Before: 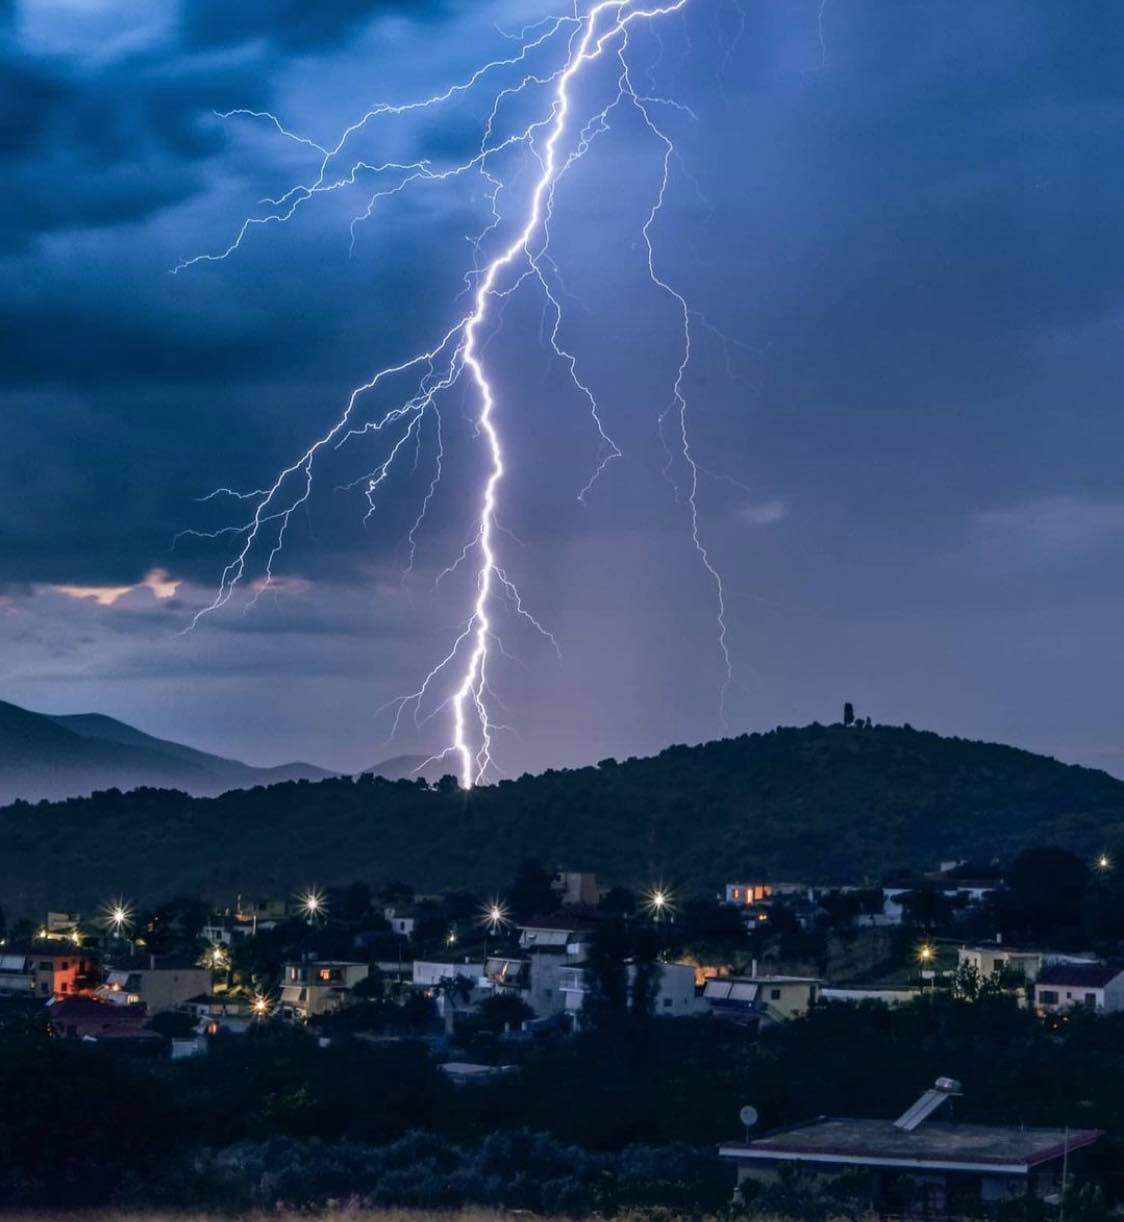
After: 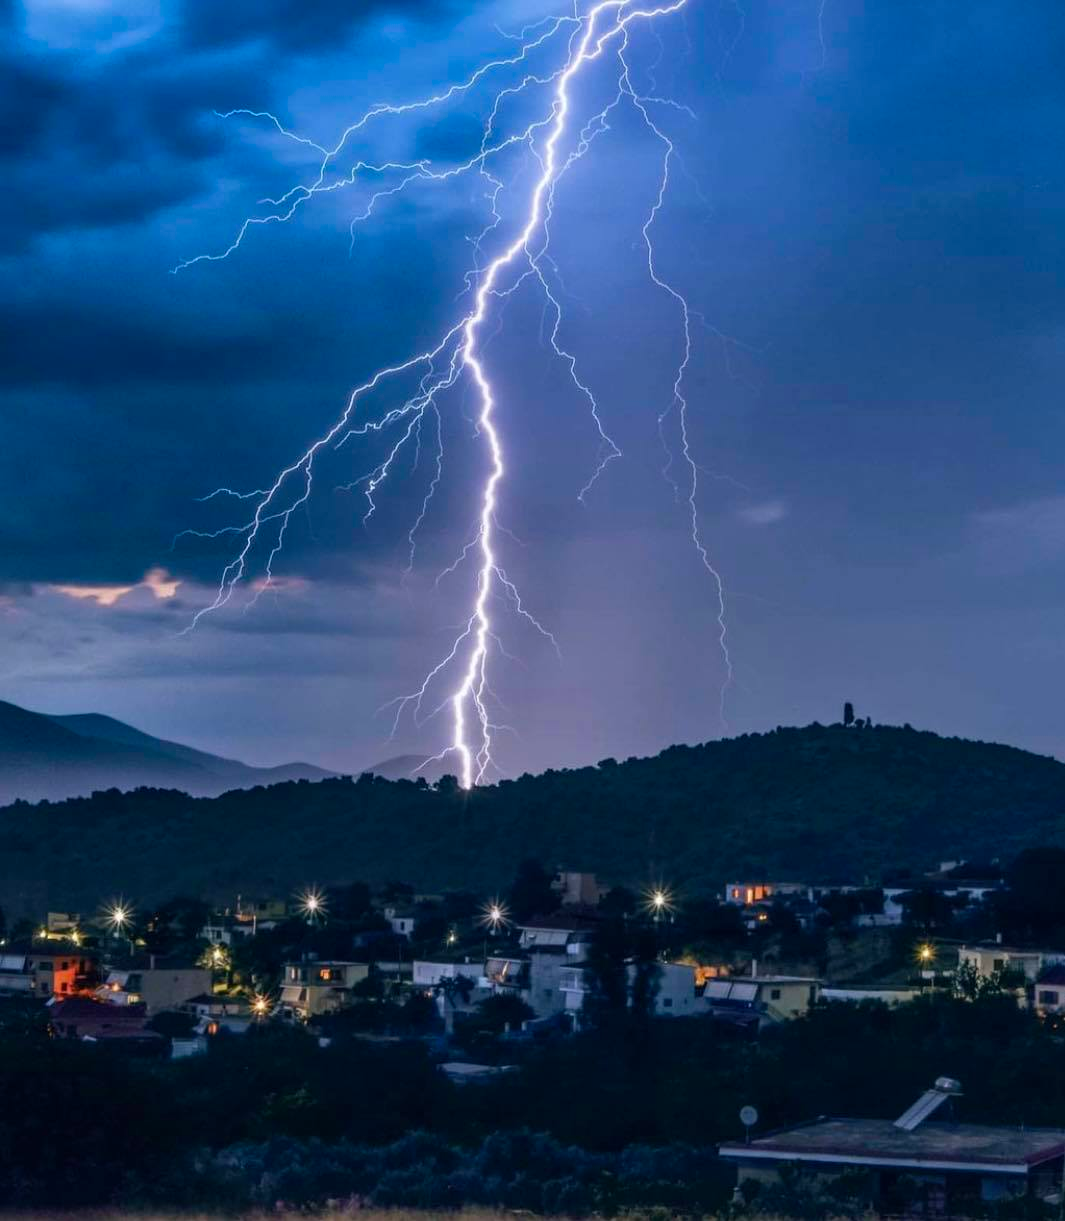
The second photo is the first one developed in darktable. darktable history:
crop and rotate: right 5.167%
color balance rgb: perceptual saturation grading › global saturation 20%, global vibrance 20%
